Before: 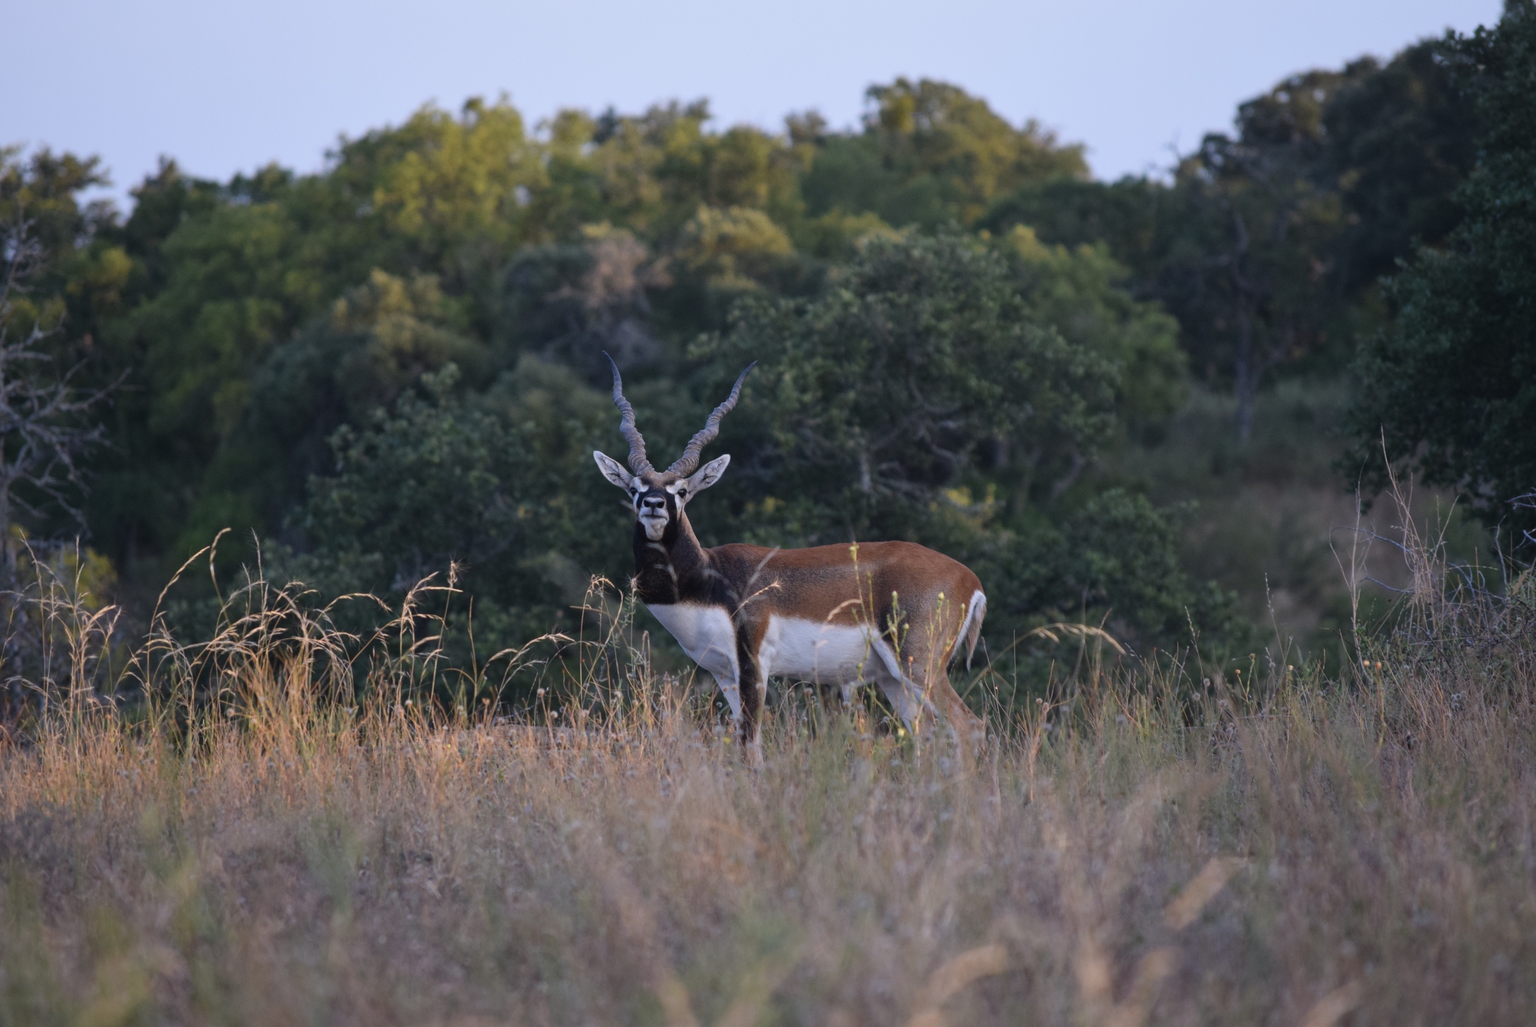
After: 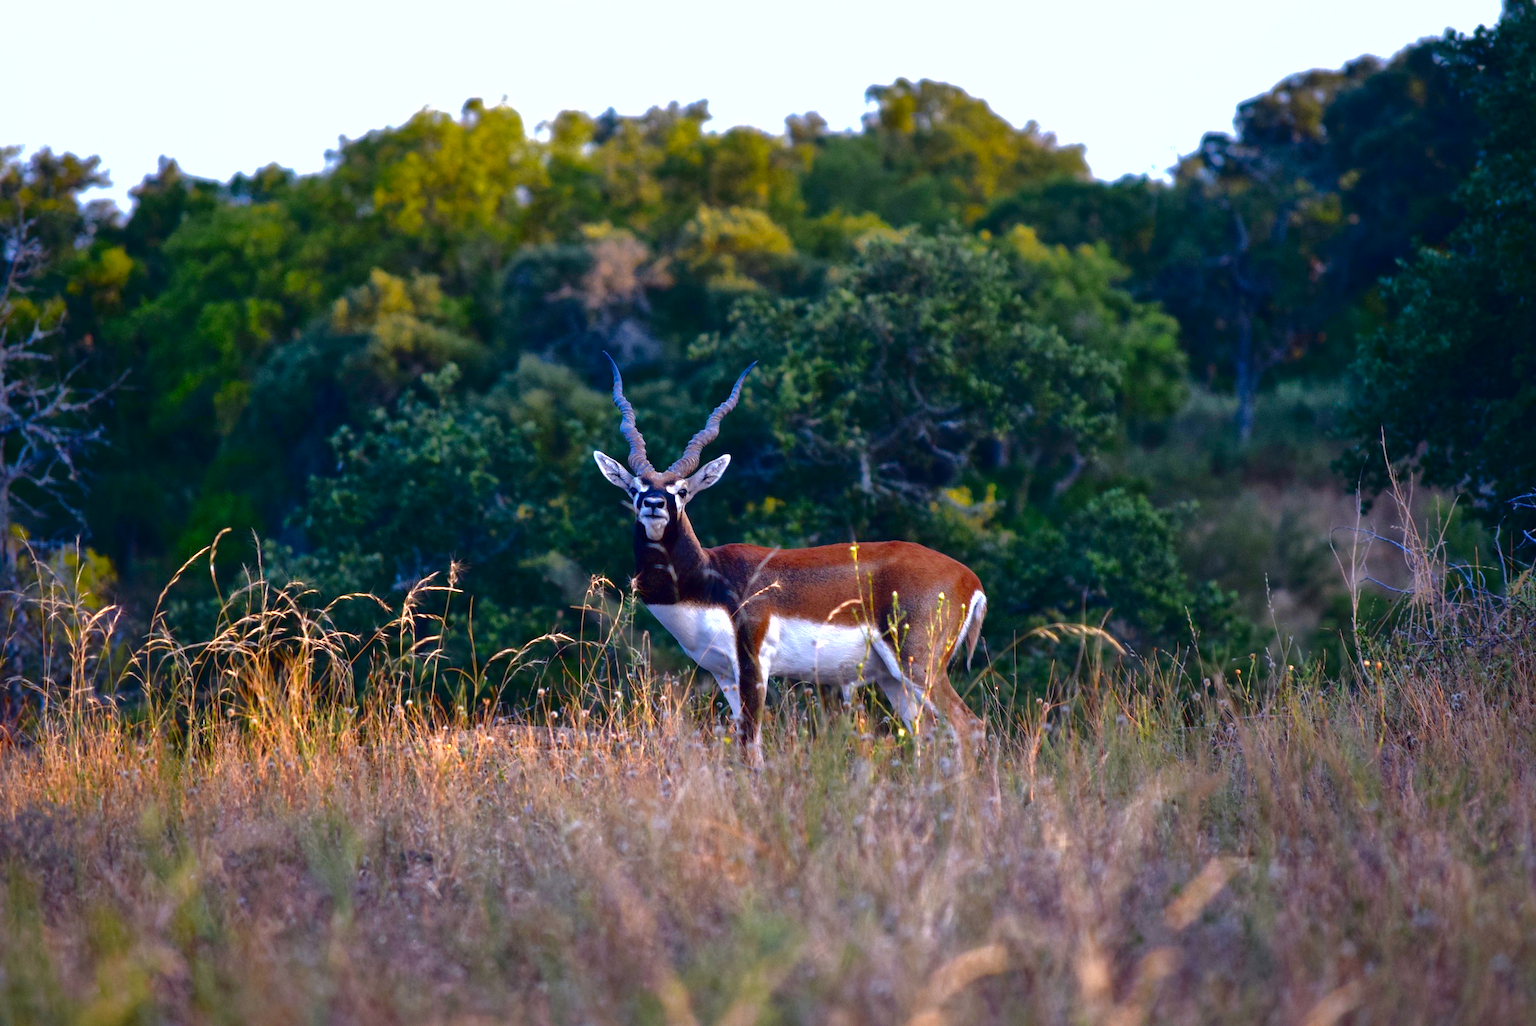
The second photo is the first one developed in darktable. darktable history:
contrast brightness saturation: contrast 0.09, brightness -0.59, saturation 0.17
color balance rgb: perceptual saturation grading › global saturation 25%, perceptual brilliance grading › mid-tones 10%, perceptual brilliance grading › shadows 15%, global vibrance 20%
exposure: exposure 1.223 EV, compensate highlight preservation false
shadows and highlights: on, module defaults
